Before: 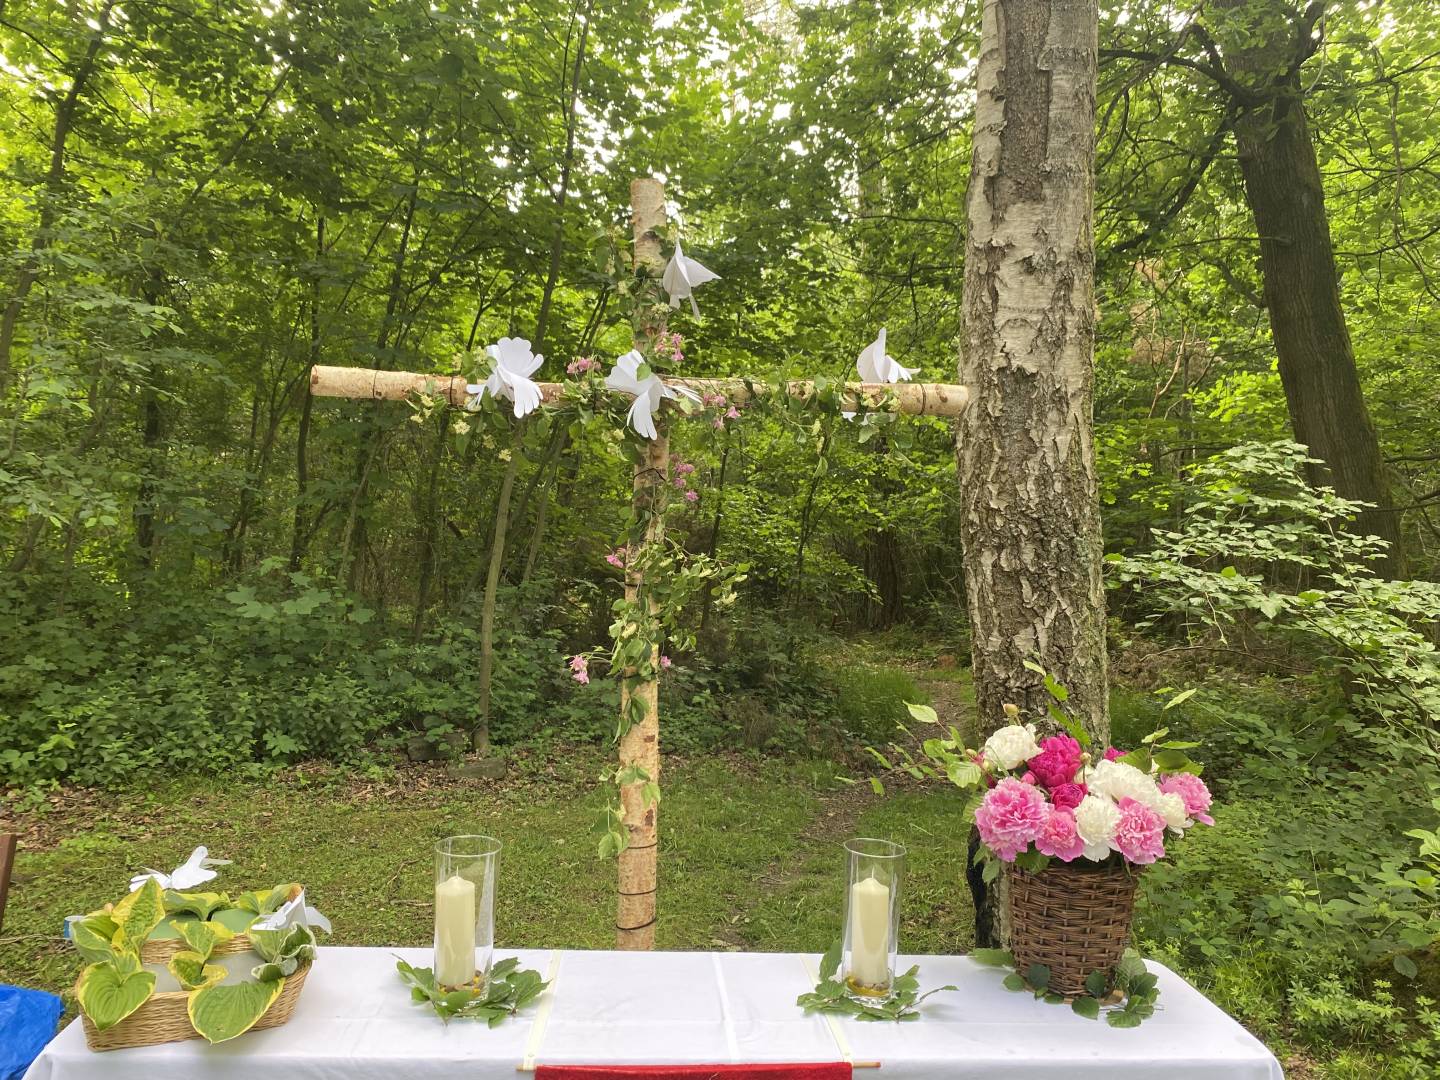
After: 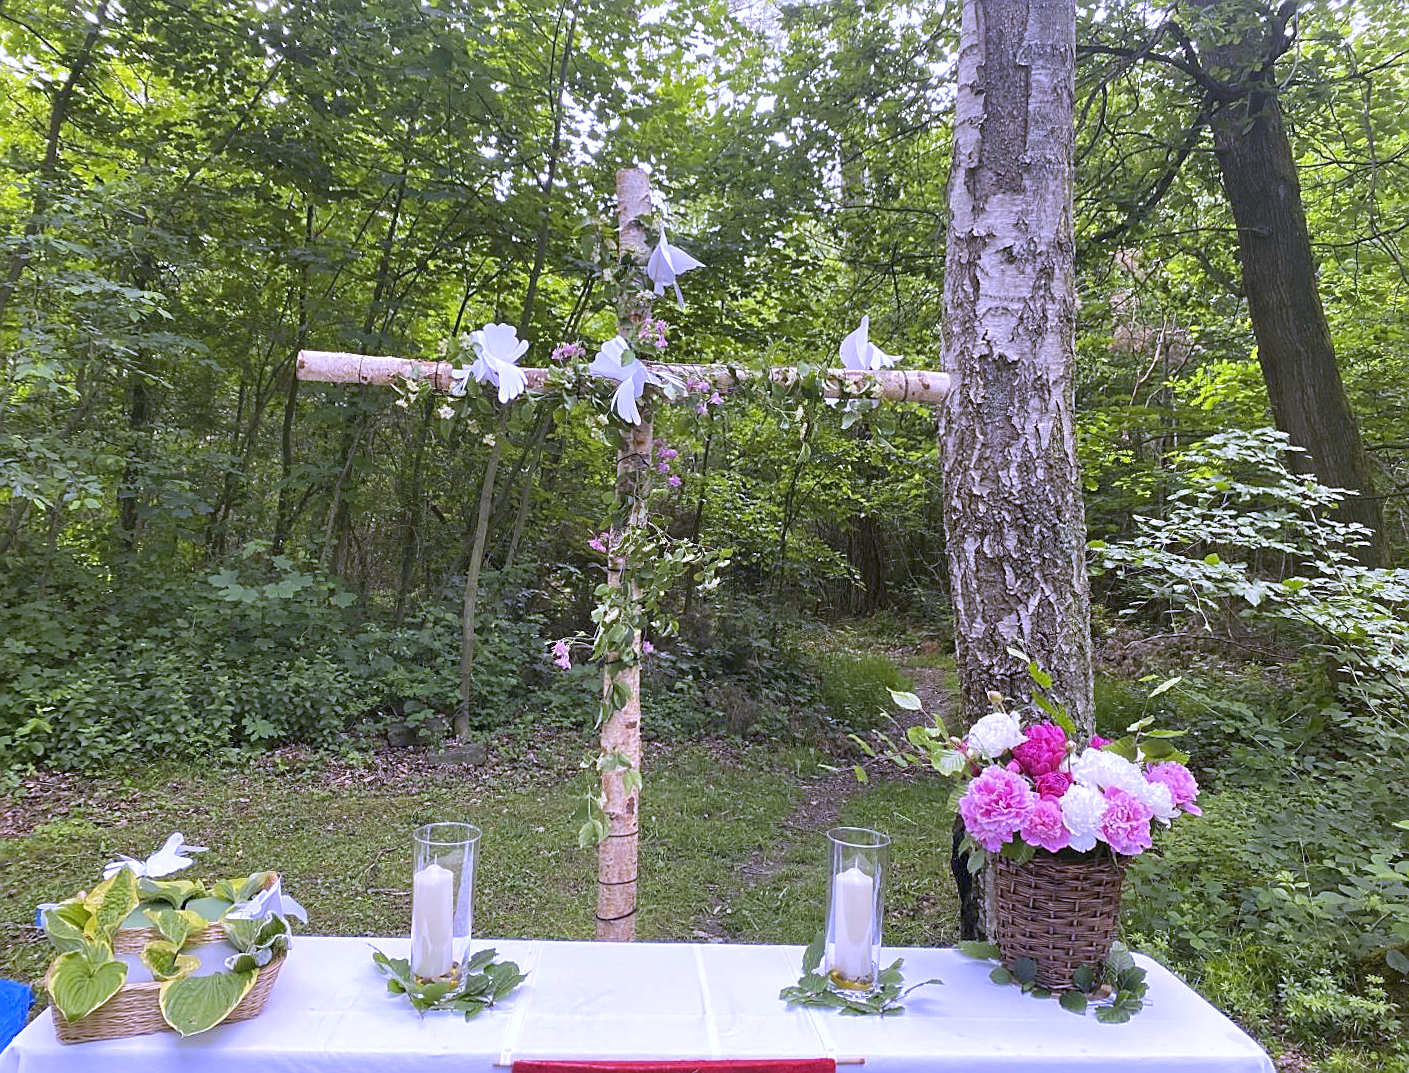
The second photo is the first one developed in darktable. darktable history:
white balance: red 0.98, blue 1.61
rotate and perspective: rotation 0.226°, lens shift (vertical) -0.042, crop left 0.023, crop right 0.982, crop top 0.006, crop bottom 0.994
sharpen: on, module defaults
